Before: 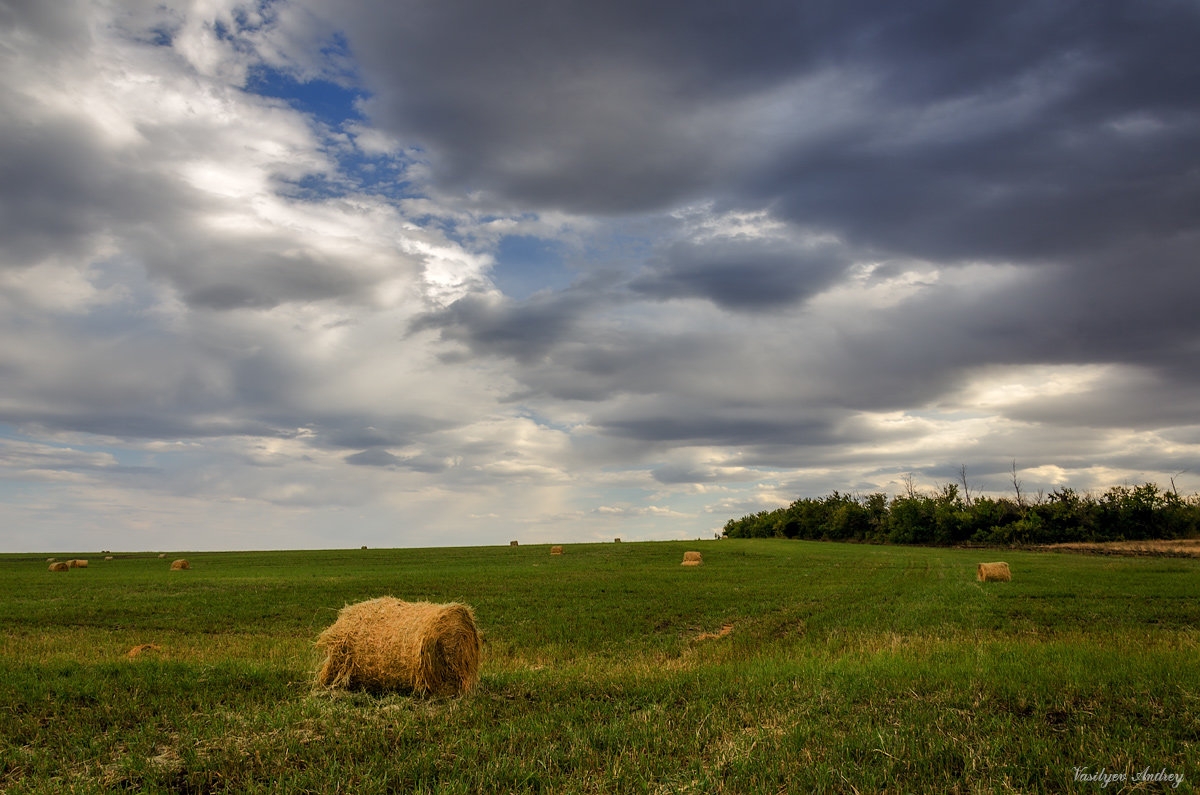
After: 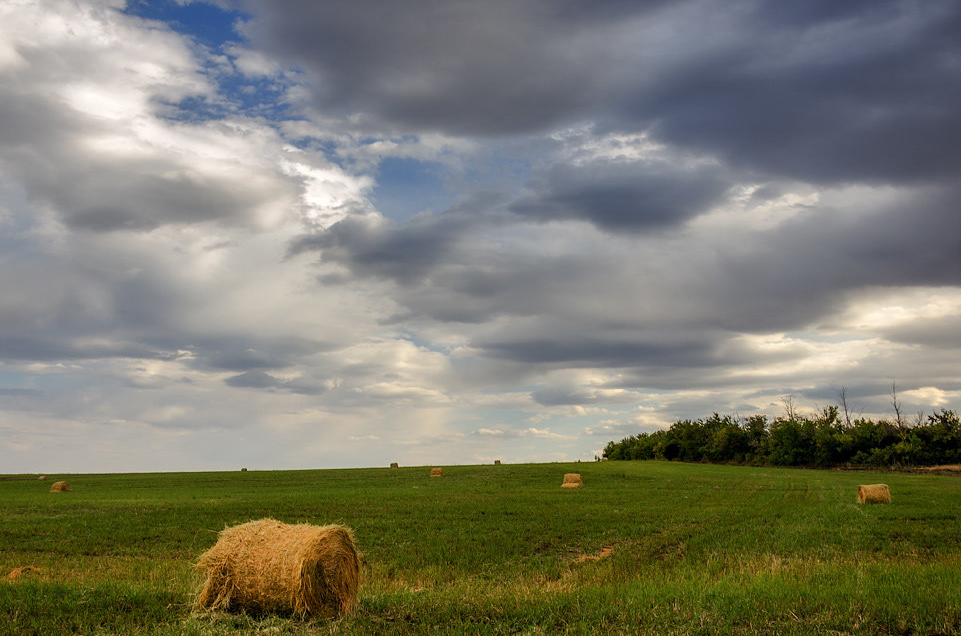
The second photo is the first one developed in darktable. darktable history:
crop and rotate: left 10.051%, top 9.924%, right 9.857%, bottom 10.021%
